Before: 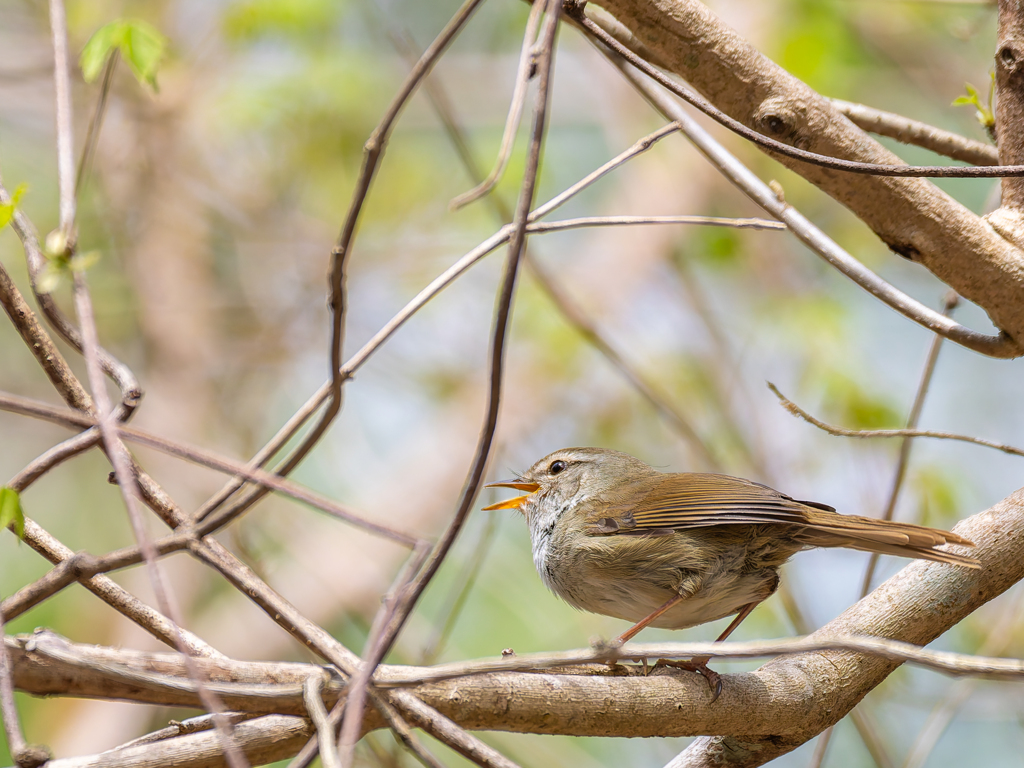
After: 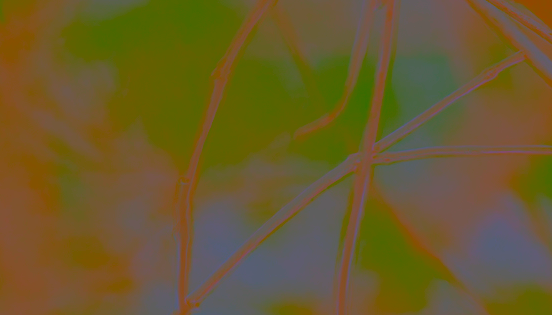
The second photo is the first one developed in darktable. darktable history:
base curve: curves: ch0 [(0, 0) (0.028, 0.03) (0.121, 0.232) (0.46, 0.748) (0.859, 0.968) (1, 1)]
contrast brightness saturation: contrast -0.985, brightness -0.175, saturation 0.748
crop: left 15.06%, top 9.221%, right 30.952%, bottom 49.089%
